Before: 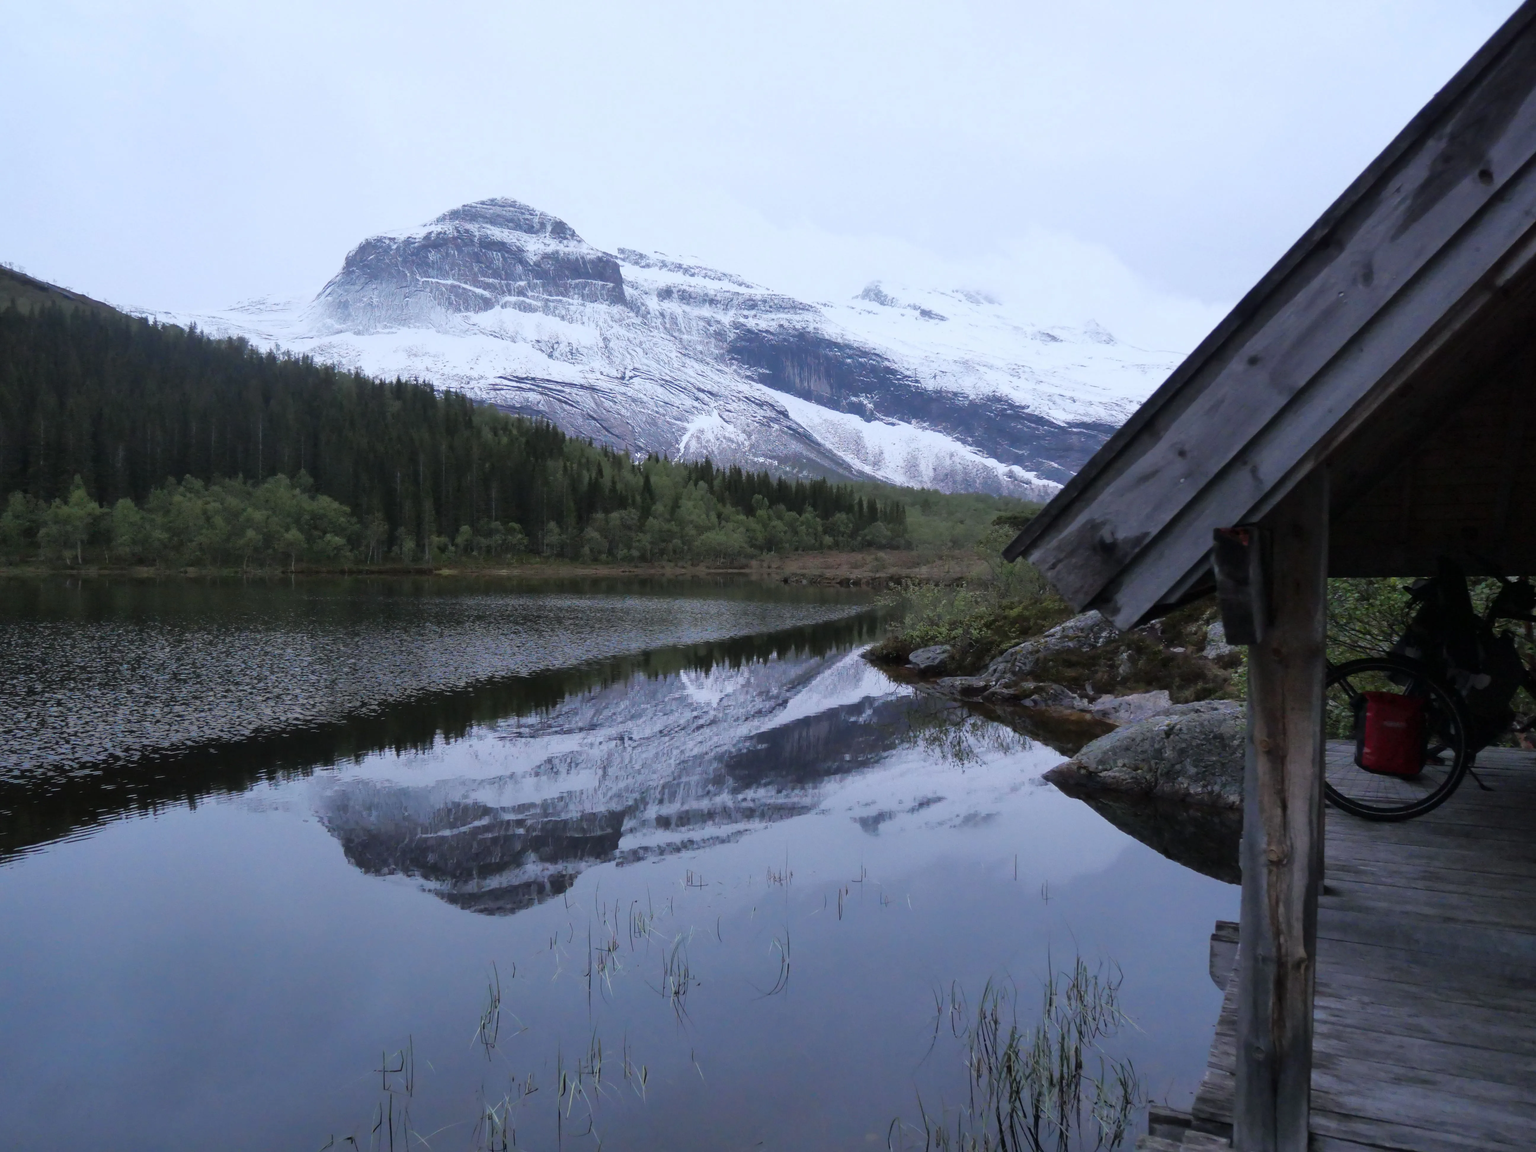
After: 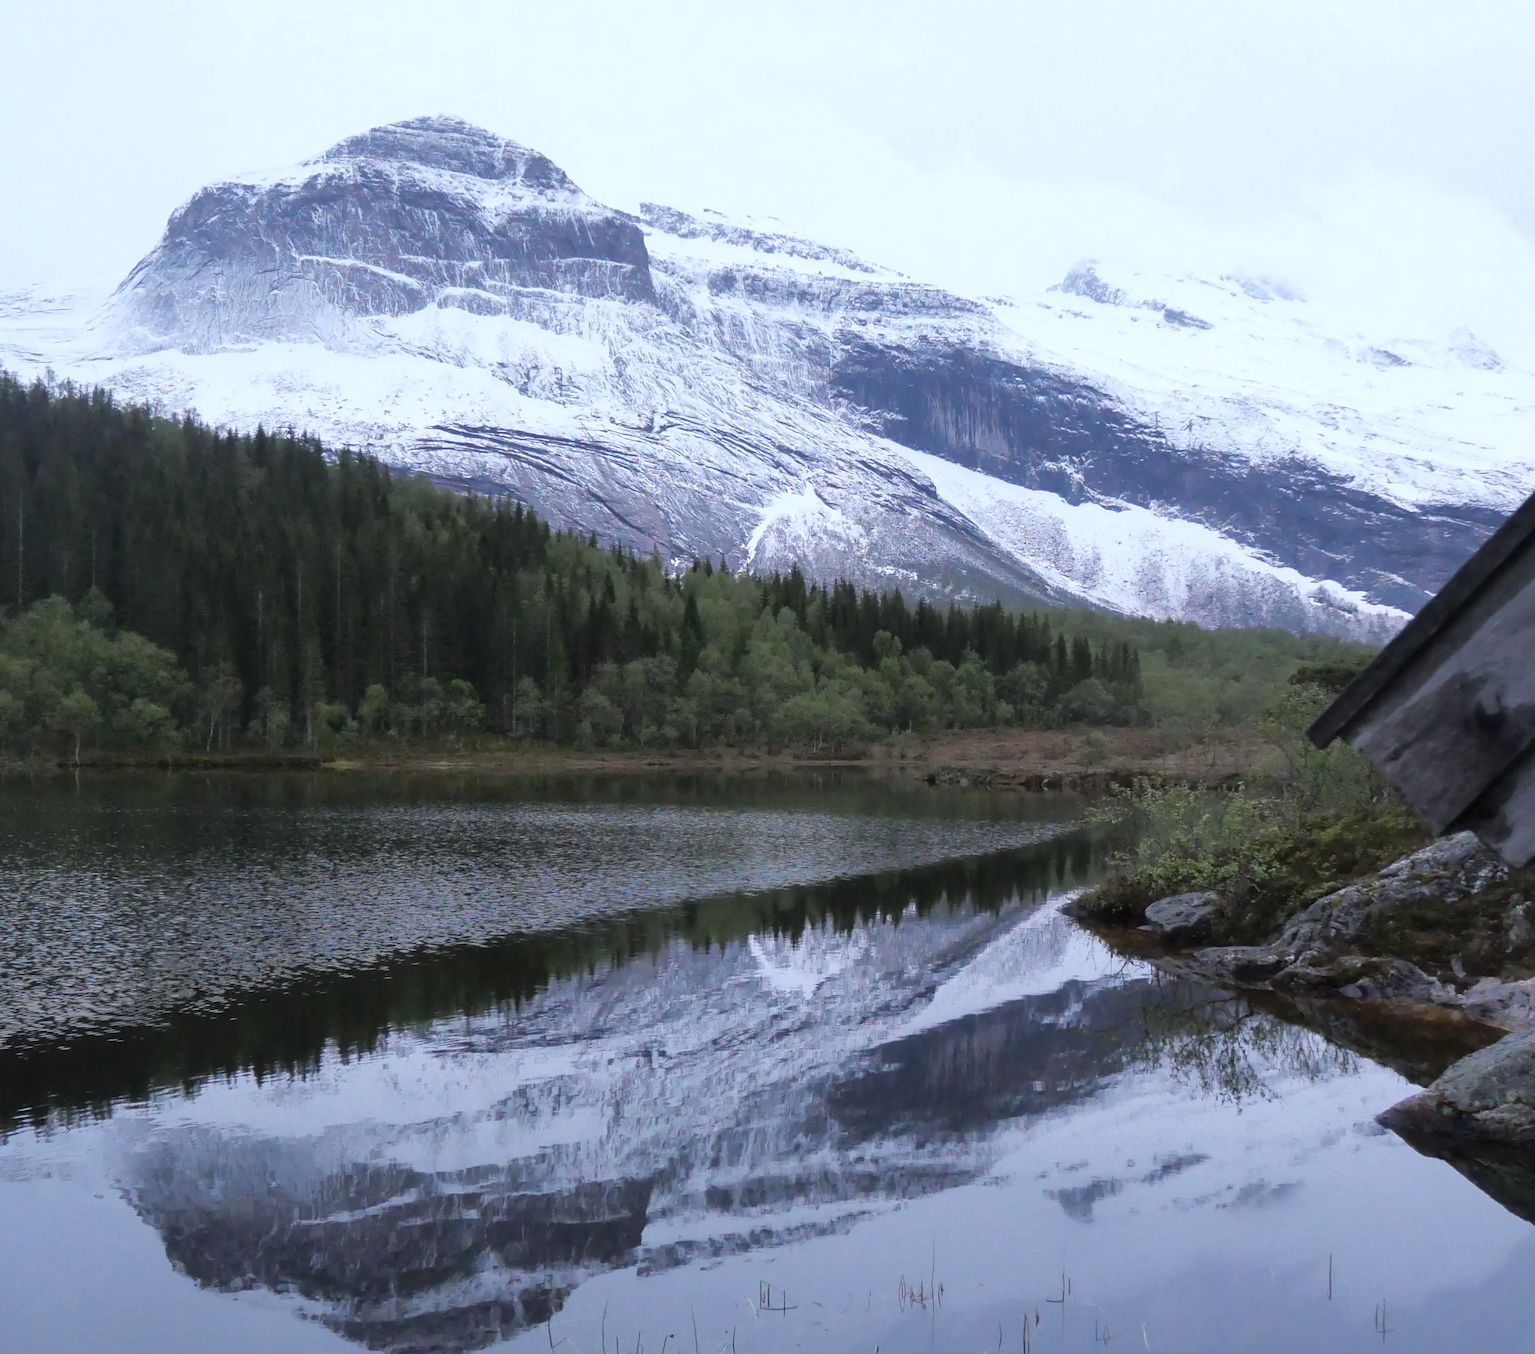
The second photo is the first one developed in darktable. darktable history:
exposure: exposure 0.204 EV, compensate highlight preservation false
crop: left 16.195%, top 11.38%, right 26.125%, bottom 20.816%
